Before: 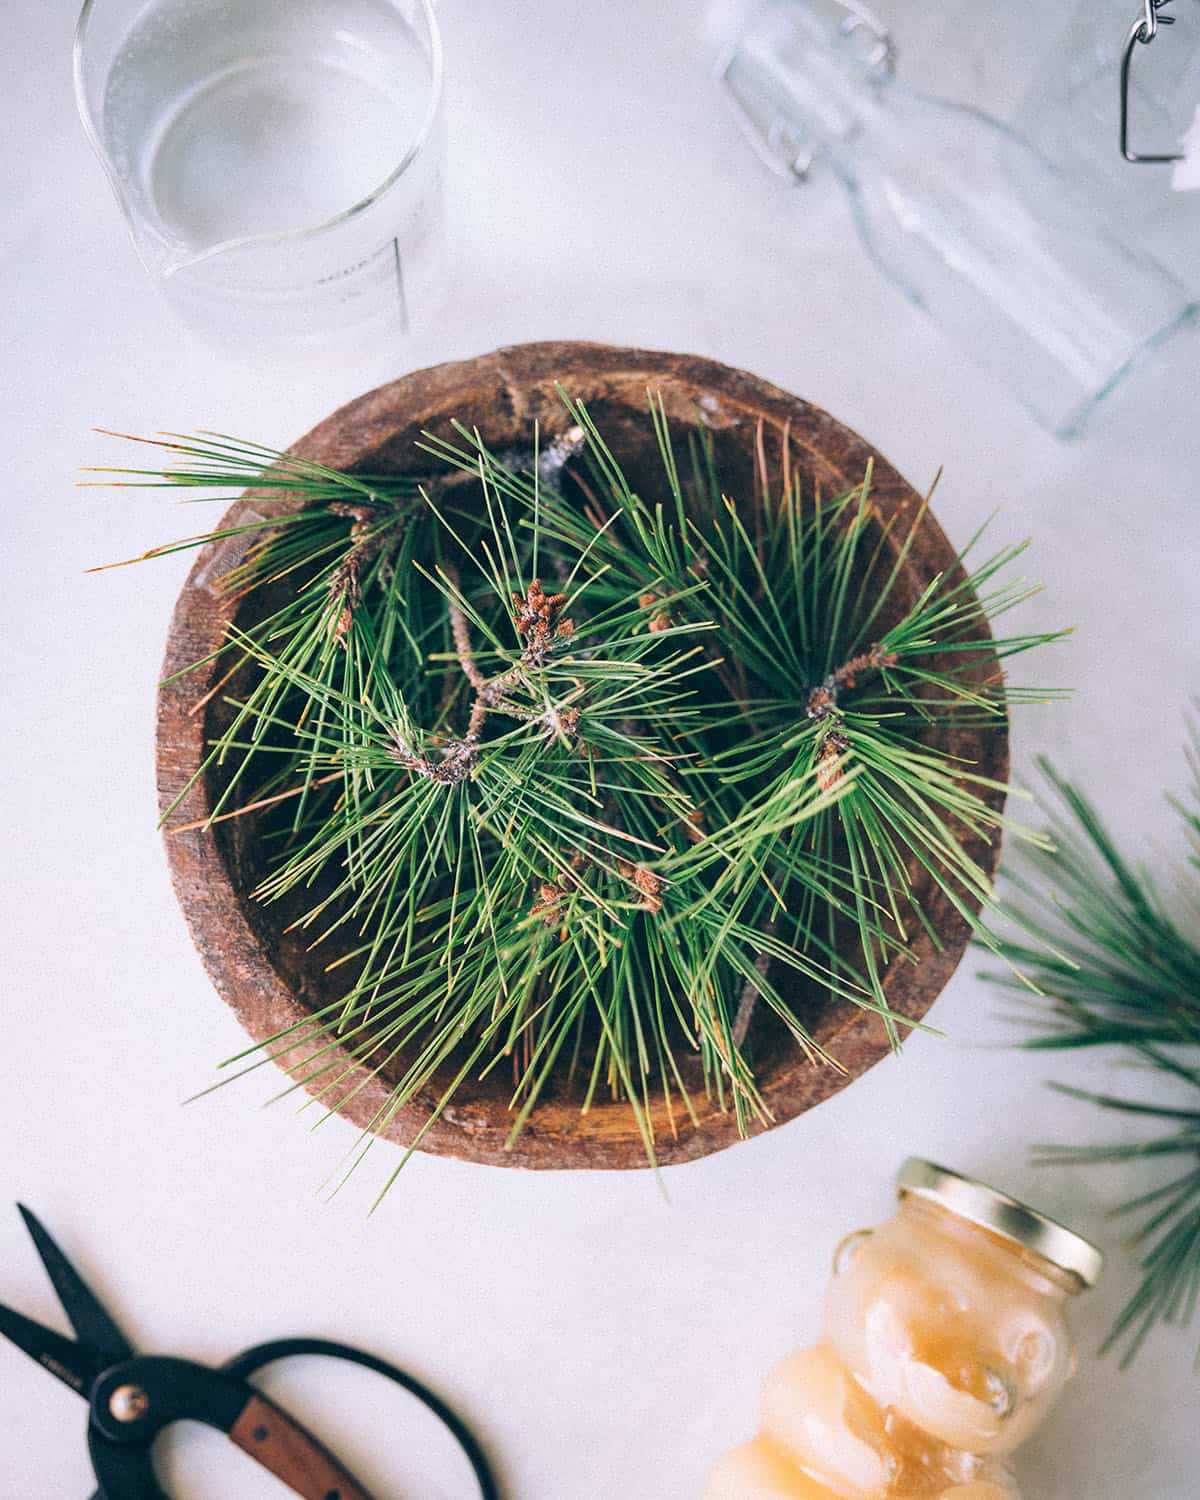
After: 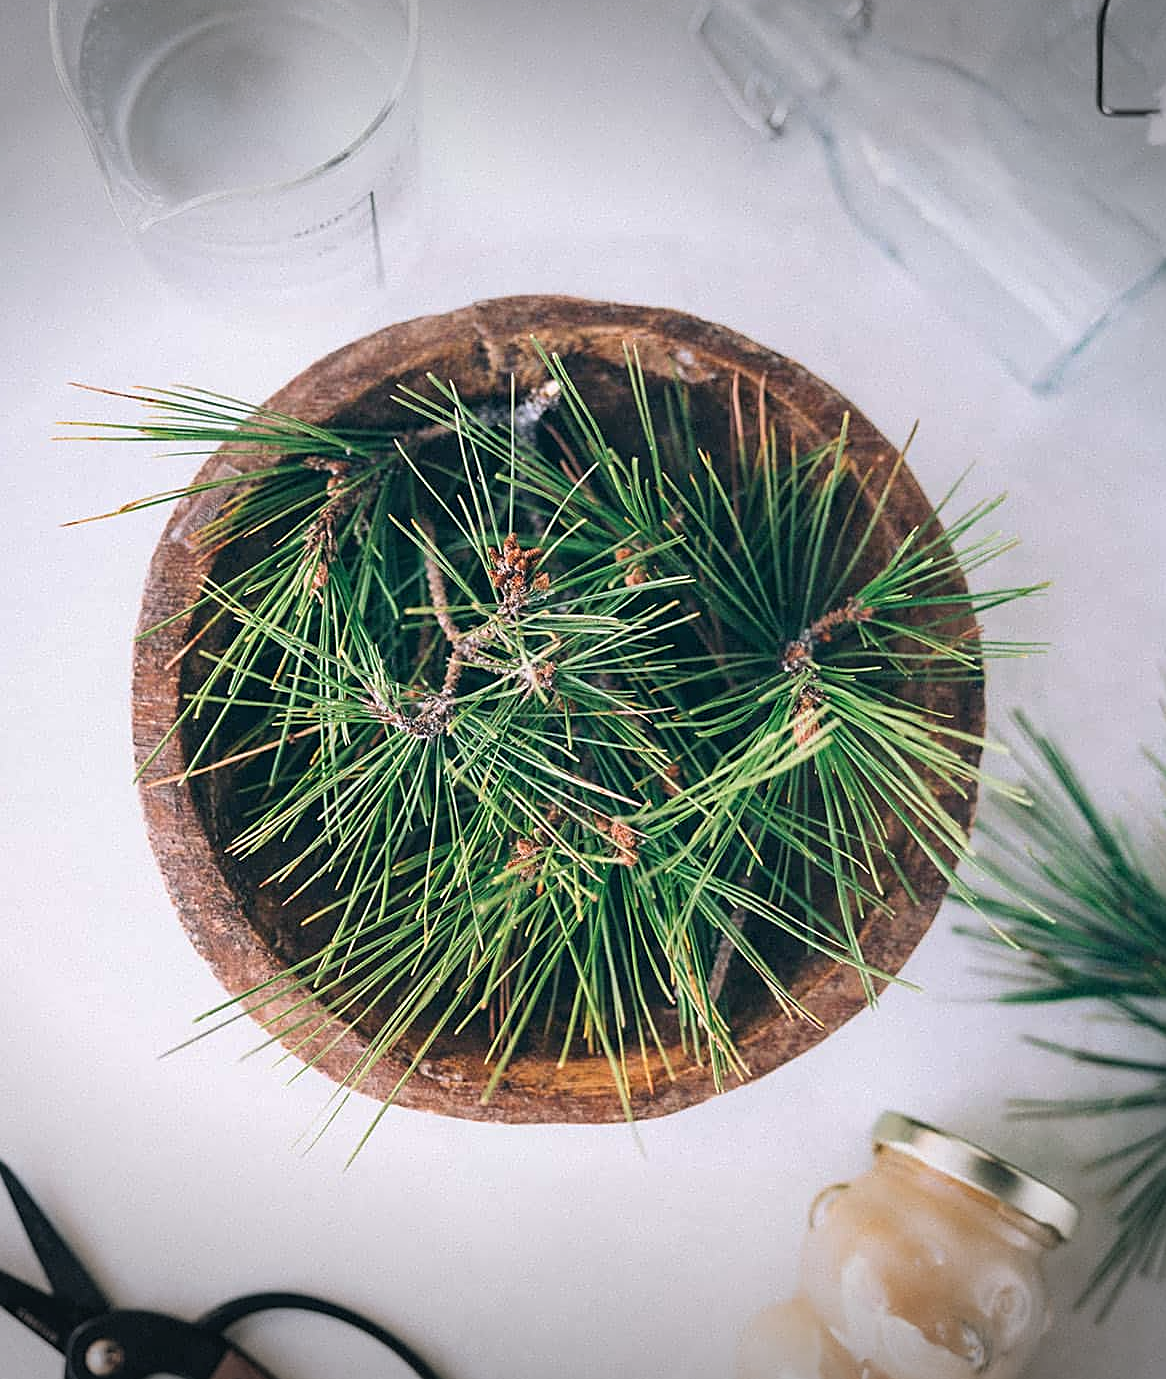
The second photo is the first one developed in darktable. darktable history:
sharpen: on, module defaults
crop: left 2.052%, top 3.075%, right 0.73%, bottom 4.962%
vignetting: fall-off start 99.66%, center (0, 0.004), width/height ratio 1.324, unbound false
